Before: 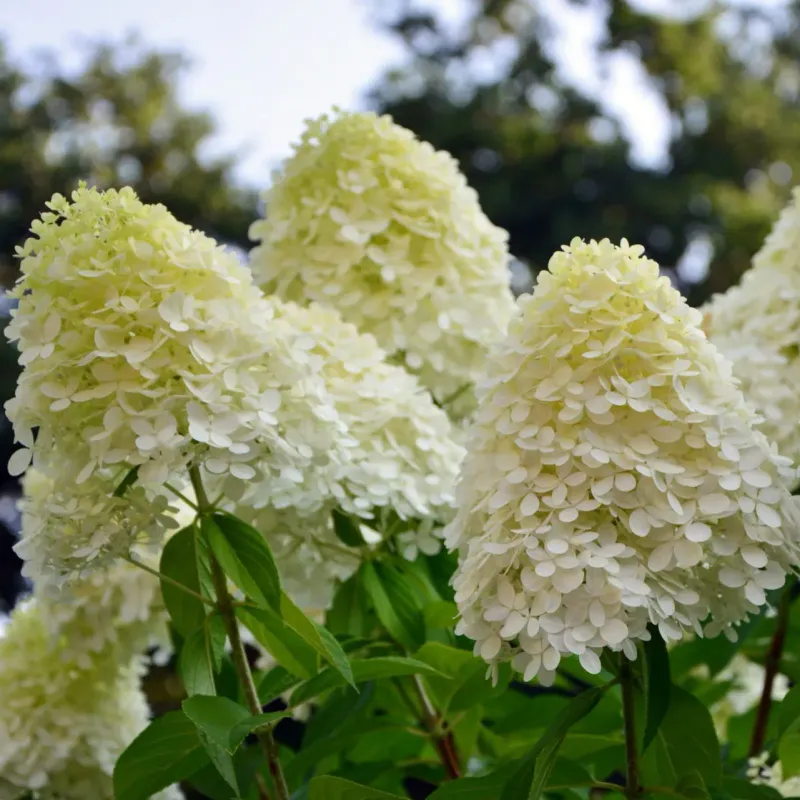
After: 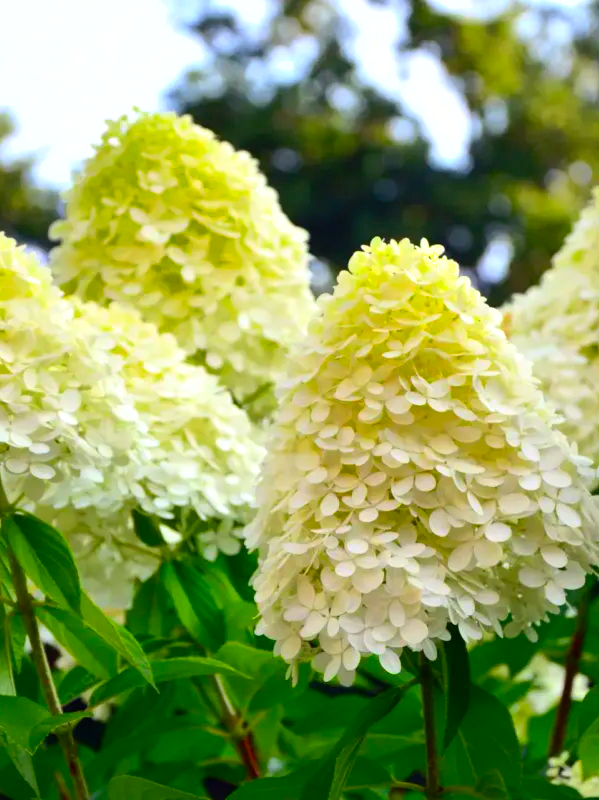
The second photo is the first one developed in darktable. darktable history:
tone equalizer: -8 EV -0.426 EV, -7 EV -0.39 EV, -6 EV -0.354 EV, -5 EV -0.196 EV, -3 EV 0.199 EV, -2 EV 0.33 EV, -1 EV 0.383 EV, +0 EV 0.414 EV
crop and rotate: left 25.094%
shadows and highlights: on, module defaults
color zones: curves: ch1 [(0.25, 0.61) (0.75, 0.248)]
contrast brightness saturation: contrast 0.225, brightness 0.104, saturation 0.289
